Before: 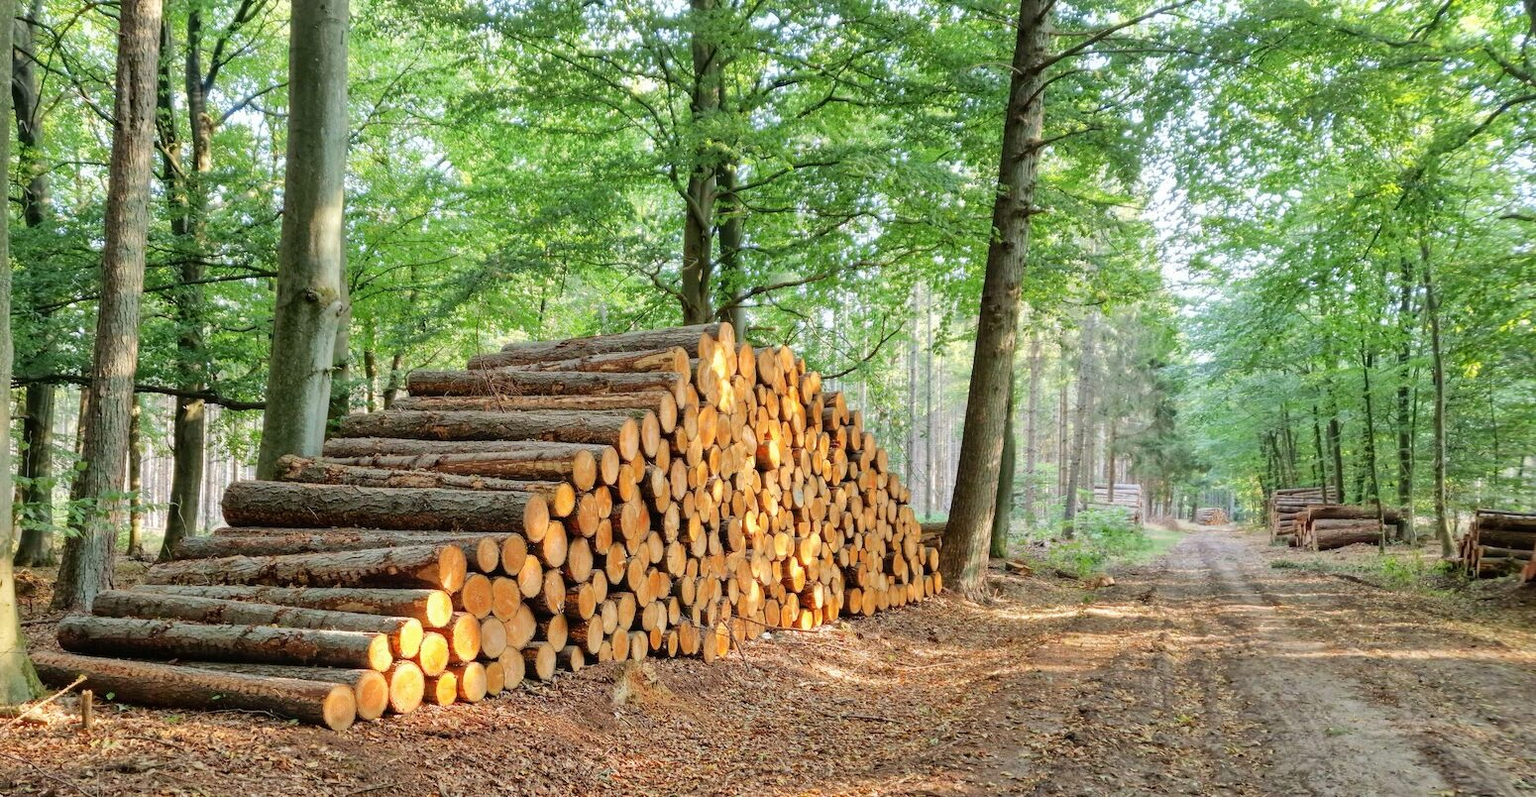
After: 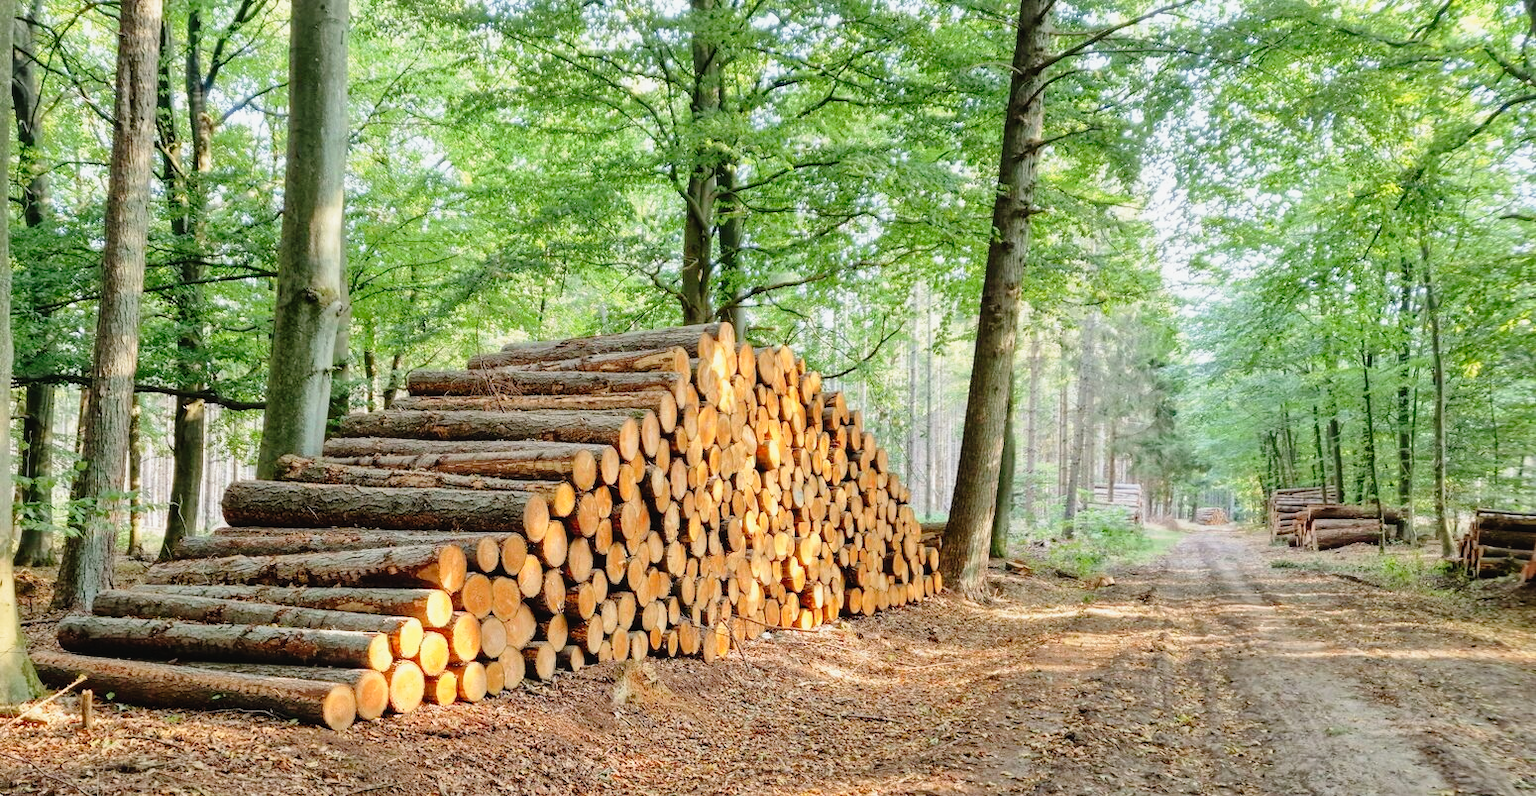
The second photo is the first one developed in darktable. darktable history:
tone curve: curves: ch0 [(0, 0.021) (0.049, 0.044) (0.152, 0.14) (0.328, 0.377) (0.473, 0.543) (0.641, 0.705) (0.85, 0.894) (1, 0.969)]; ch1 [(0, 0) (0.302, 0.331) (0.433, 0.432) (0.472, 0.47) (0.502, 0.503) (0.527, 0.516) (0.564, 0.573) (0.614, 0.626) (0.677, 0.701) (0.859, 0.885) (1, 1)]; ch2 [(0, 0) (0.33, 0.301) (0.447, 0.44) (0.487, 0.496) (0.502, 0.516) (0.535, 0.563) (0.565, 0.597) (0.608, 0.641) (1, 1)], preserve colors none
